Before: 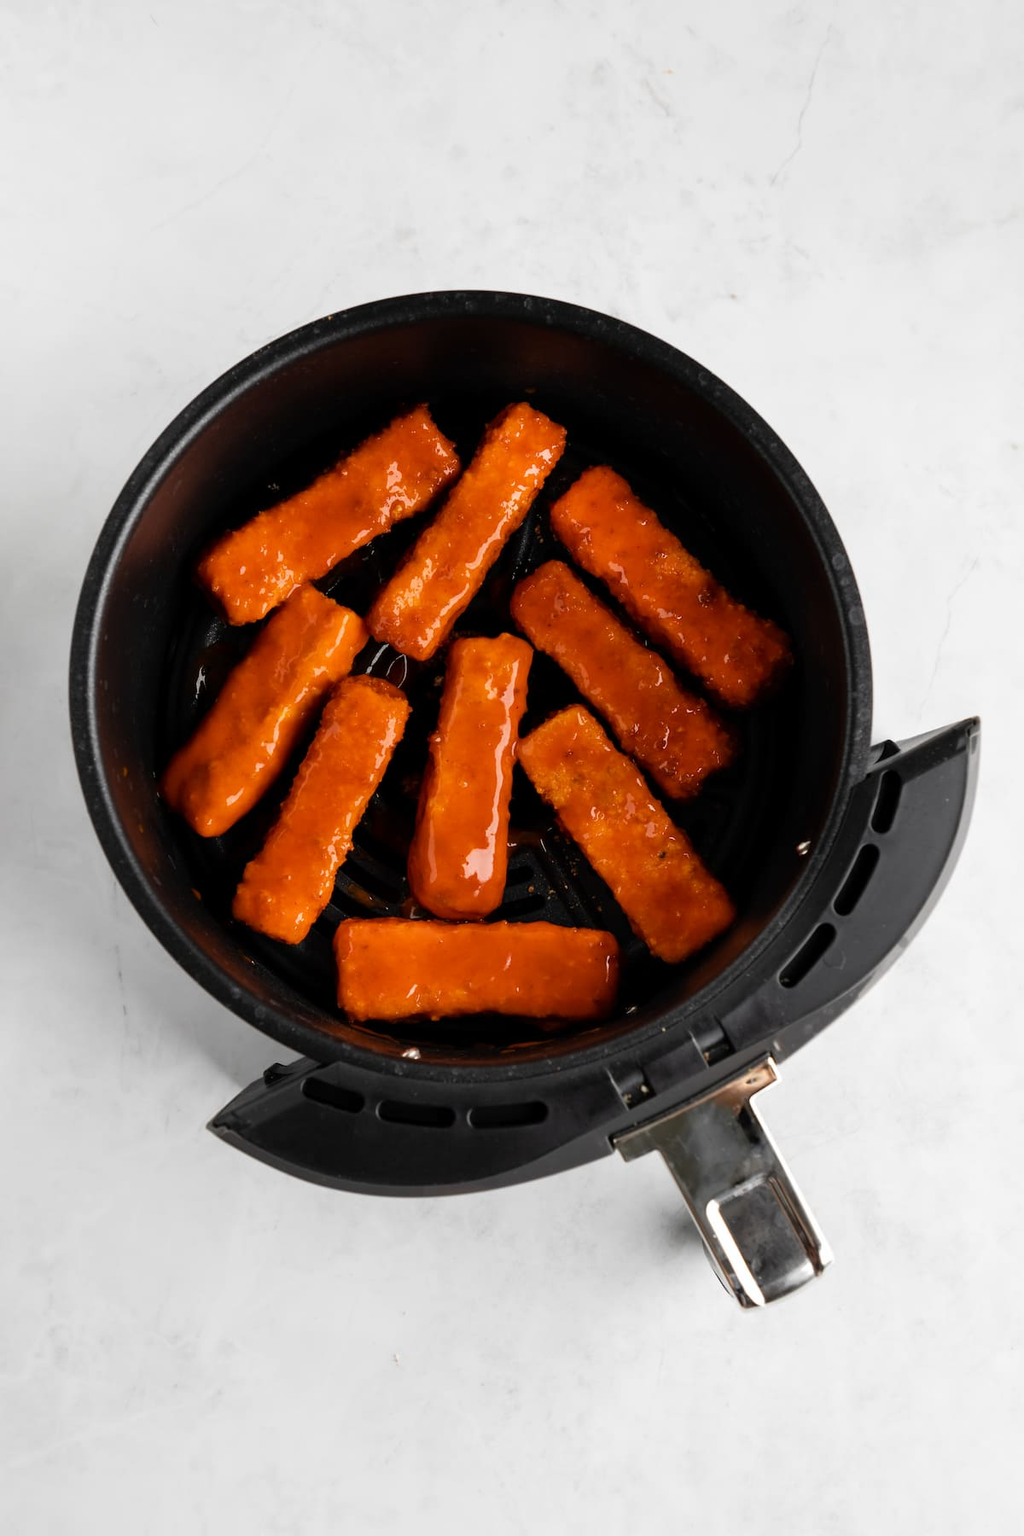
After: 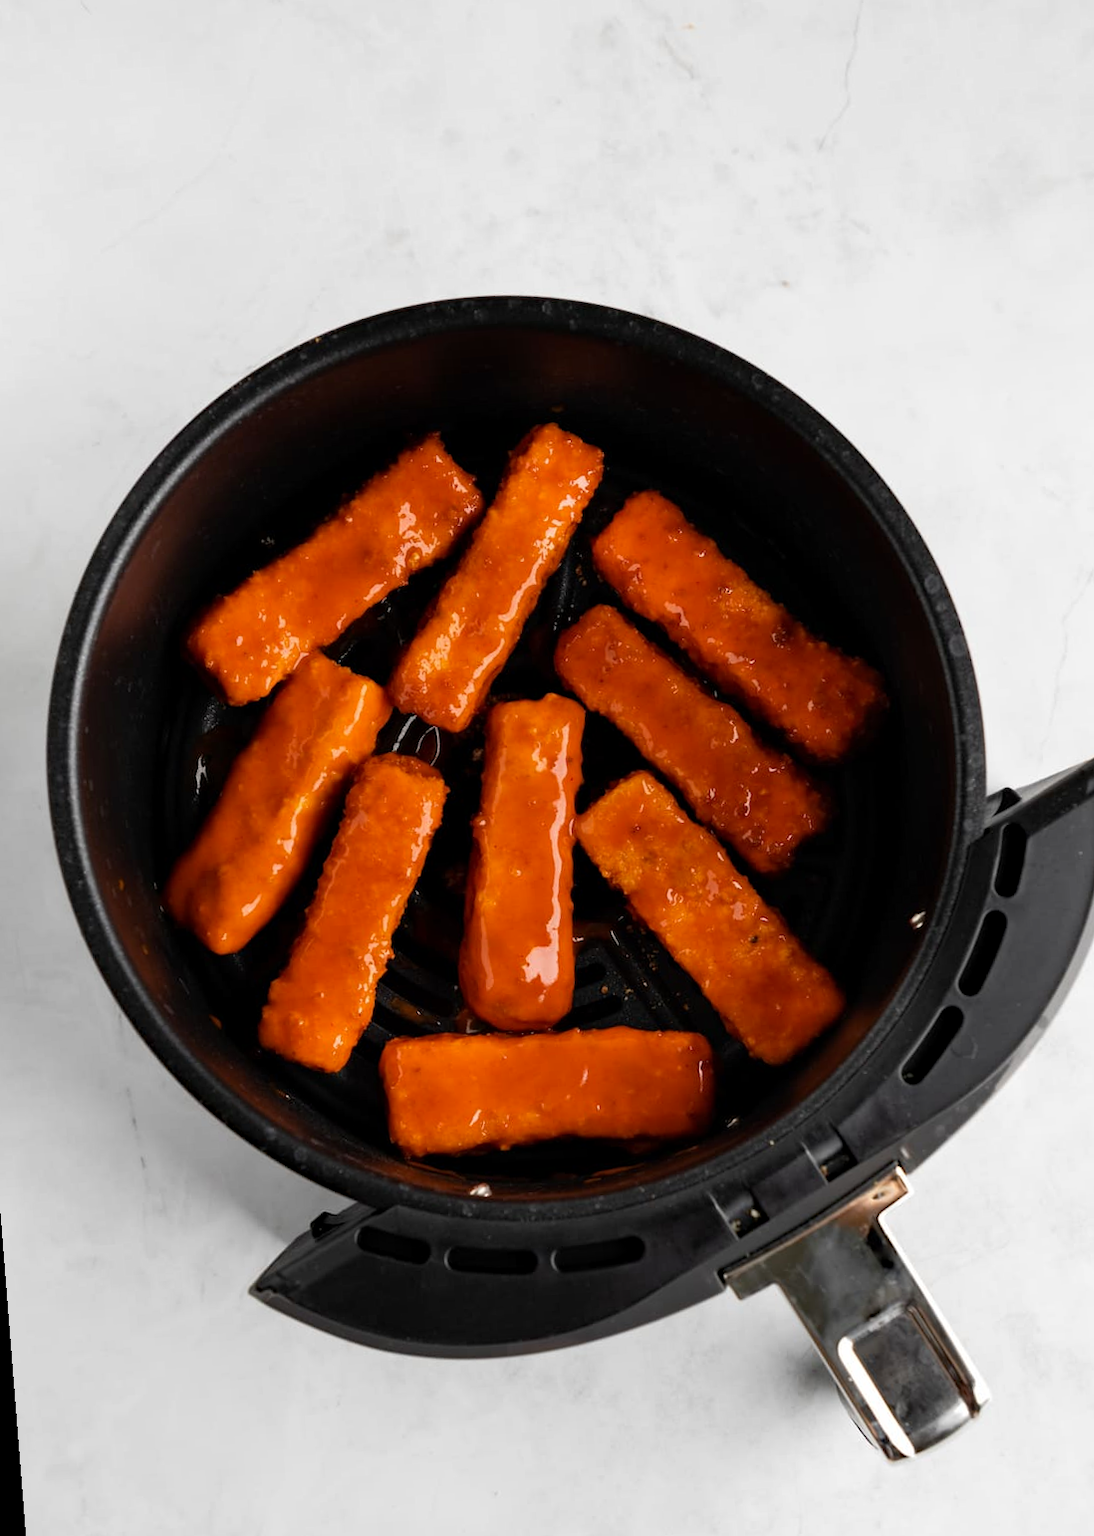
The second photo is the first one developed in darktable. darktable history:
rotate and perspective: rotation -4.2°, shear 0.006, automatic cropping off
crop and rotate: left 7.196%, top 4.574%, right 10.605%, bottom 13.178%
haze removal: compatibility mode true, adaptive false
